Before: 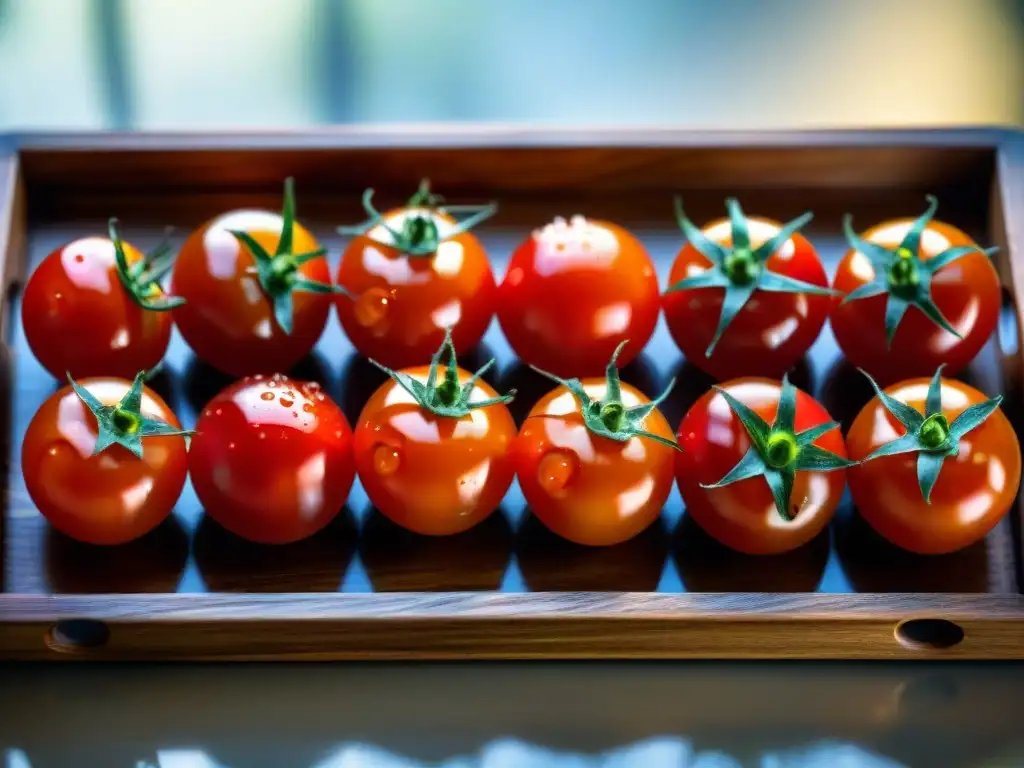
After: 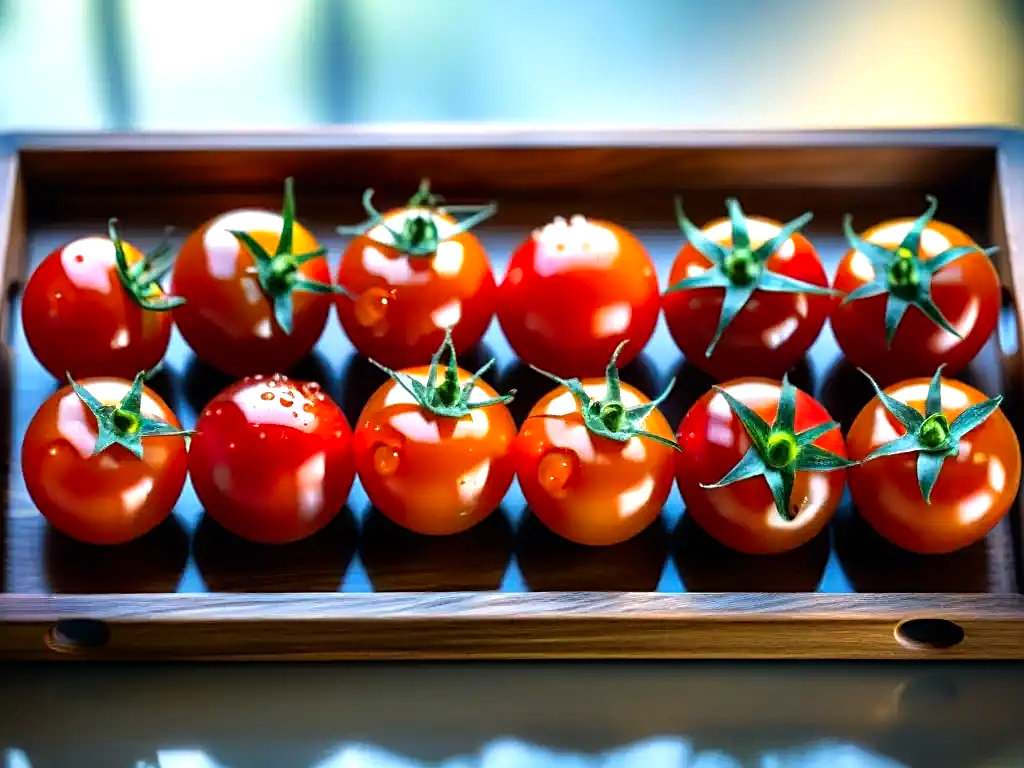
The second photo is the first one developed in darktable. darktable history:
contrast brightness saturation: contrast 0.04, saturation 0.068
sharpen: on, module defaults
tone equalizer: -8 EV -0.39 EV, -7 EV -0.389 EV, -6 EV -0.3 EV, -5 EV -0.251 EV, -3 EV 0.243 EV, -2 EV 0.342 EV, -1 EV 0.411 EV, +0 EV 0.4 EV, luminance estimator HSV value / RGB max
